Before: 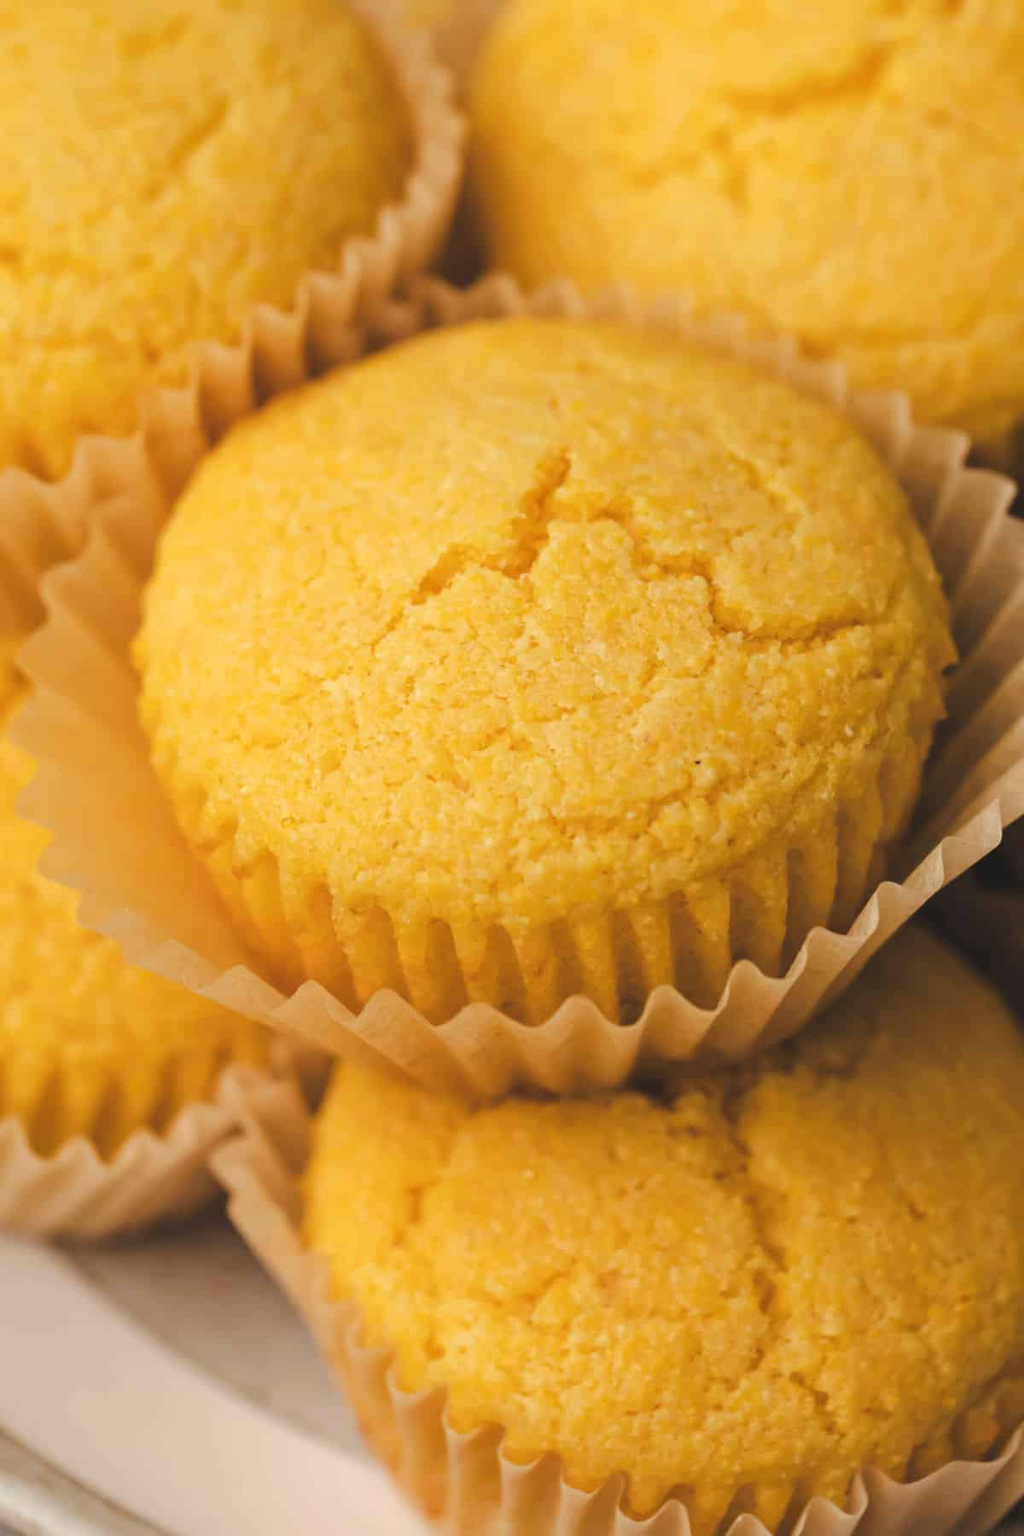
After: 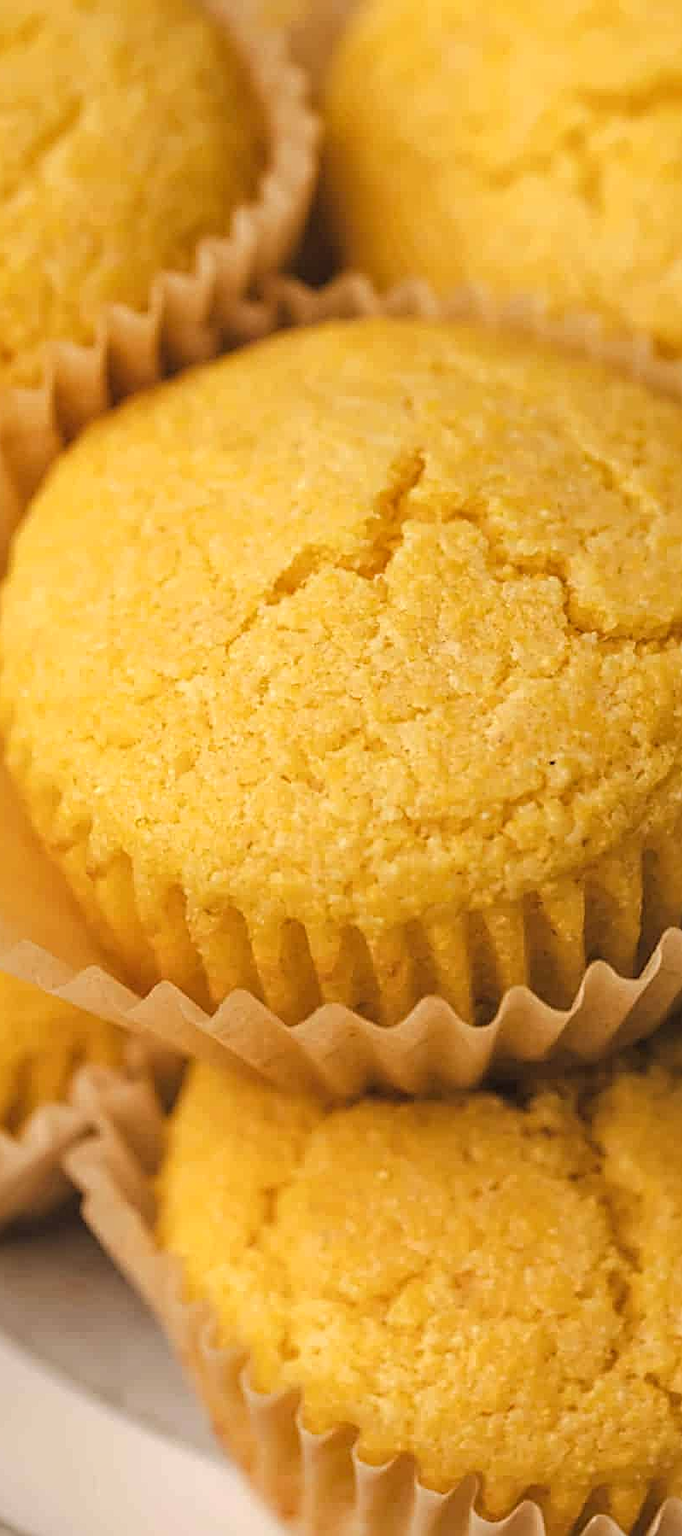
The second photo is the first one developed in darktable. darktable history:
crop and rotate: left 14.292%, right 19.041%
local contrast: detail 130%
sharpen: radius 2.531, amount 0.628
